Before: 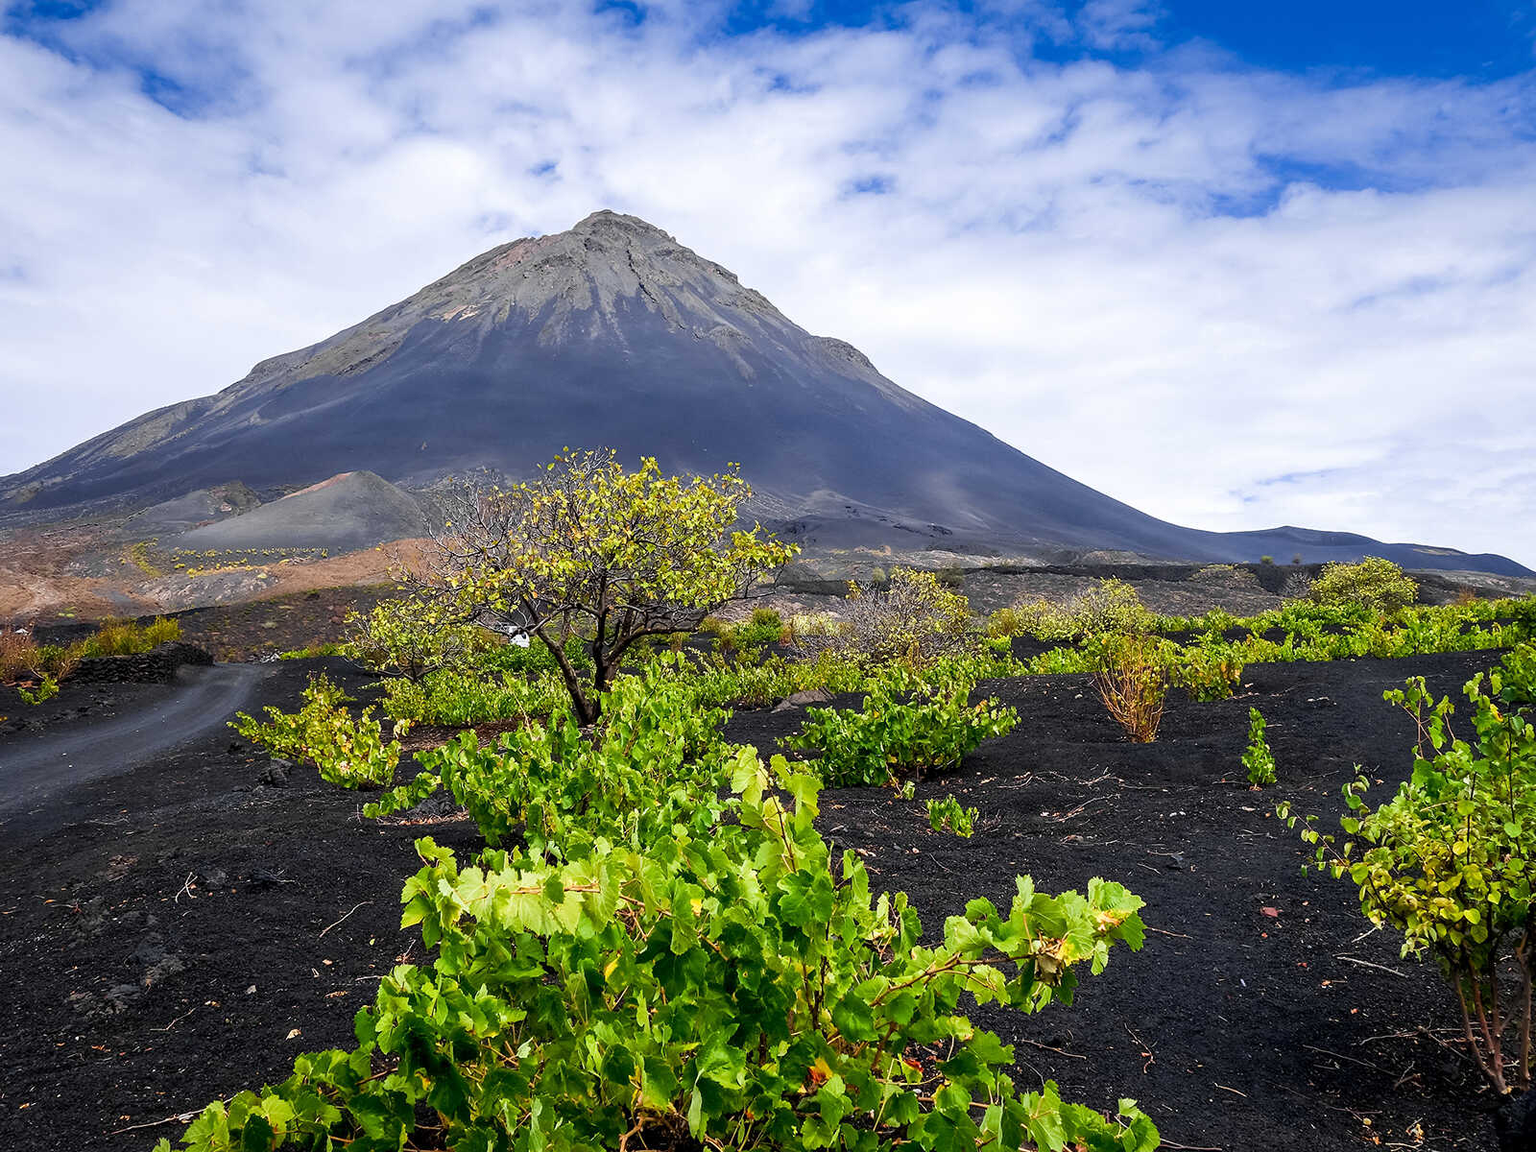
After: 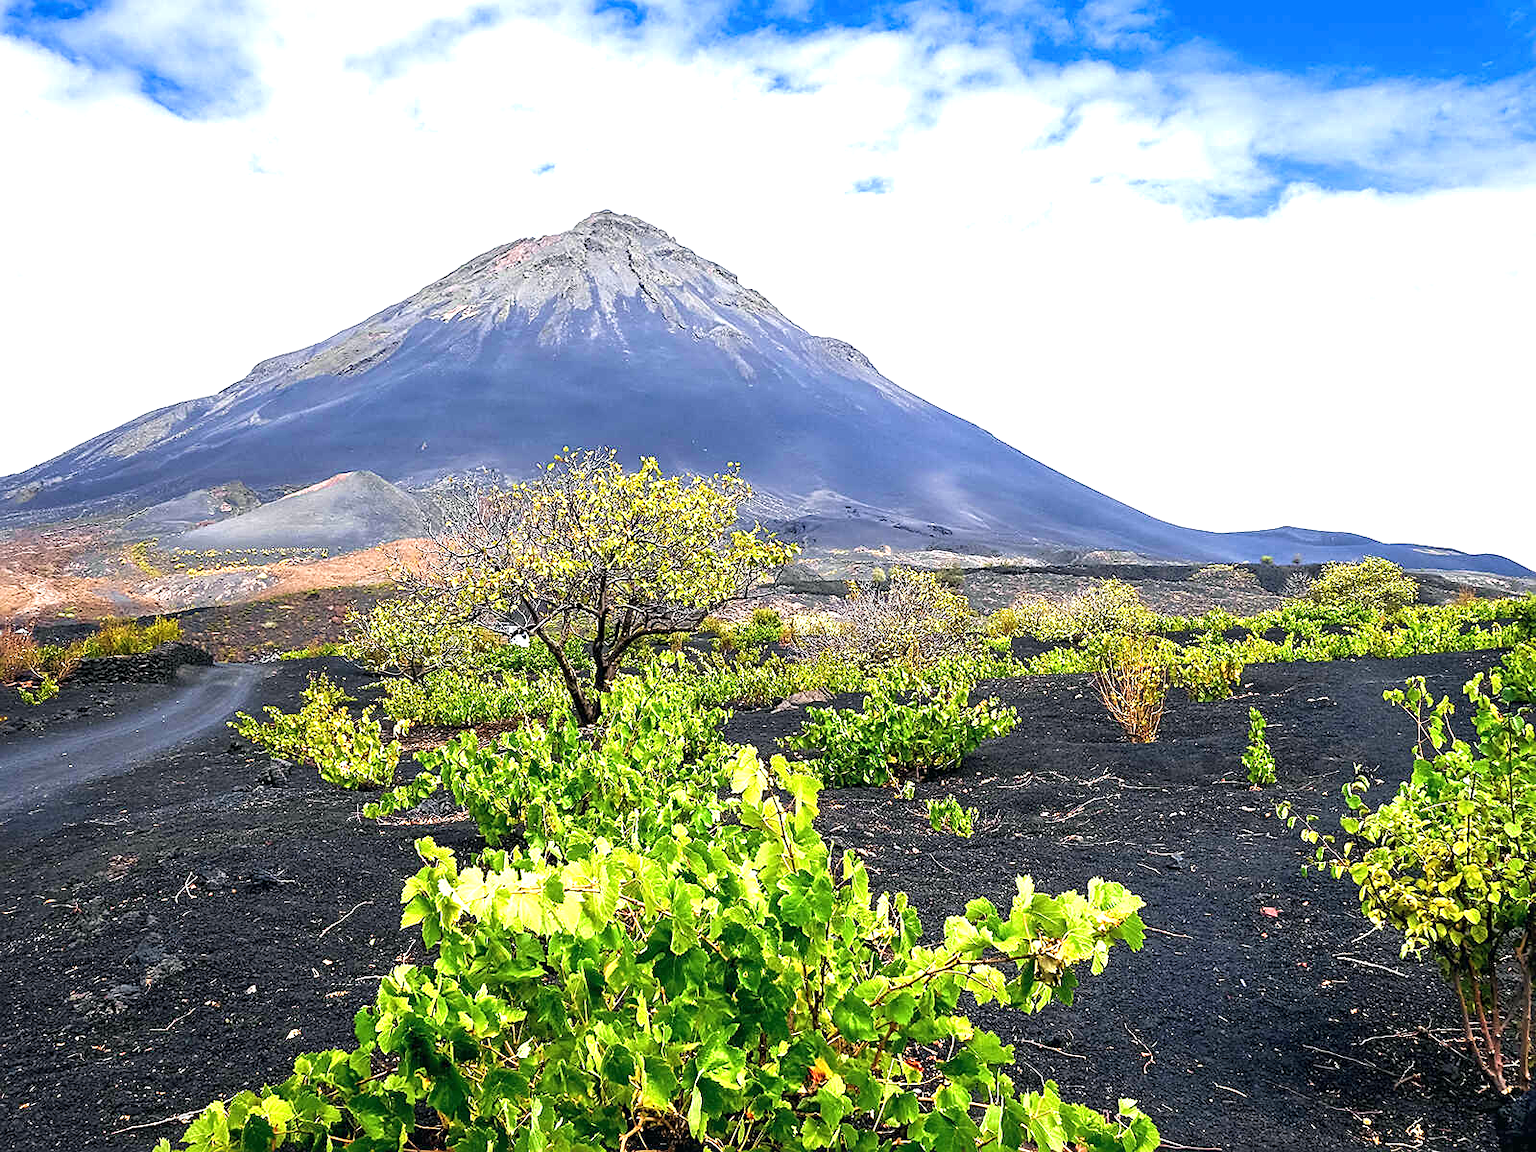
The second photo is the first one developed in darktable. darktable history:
sharpen: on, module defaults
velvia: on, module defaults
color balance: mode lift, gamma, gain (sRGB), lift [1, 1, 1.022, 1.026]
exposure: black level correction 0, exposure 1.1 EV, compensate highlight preservation false
